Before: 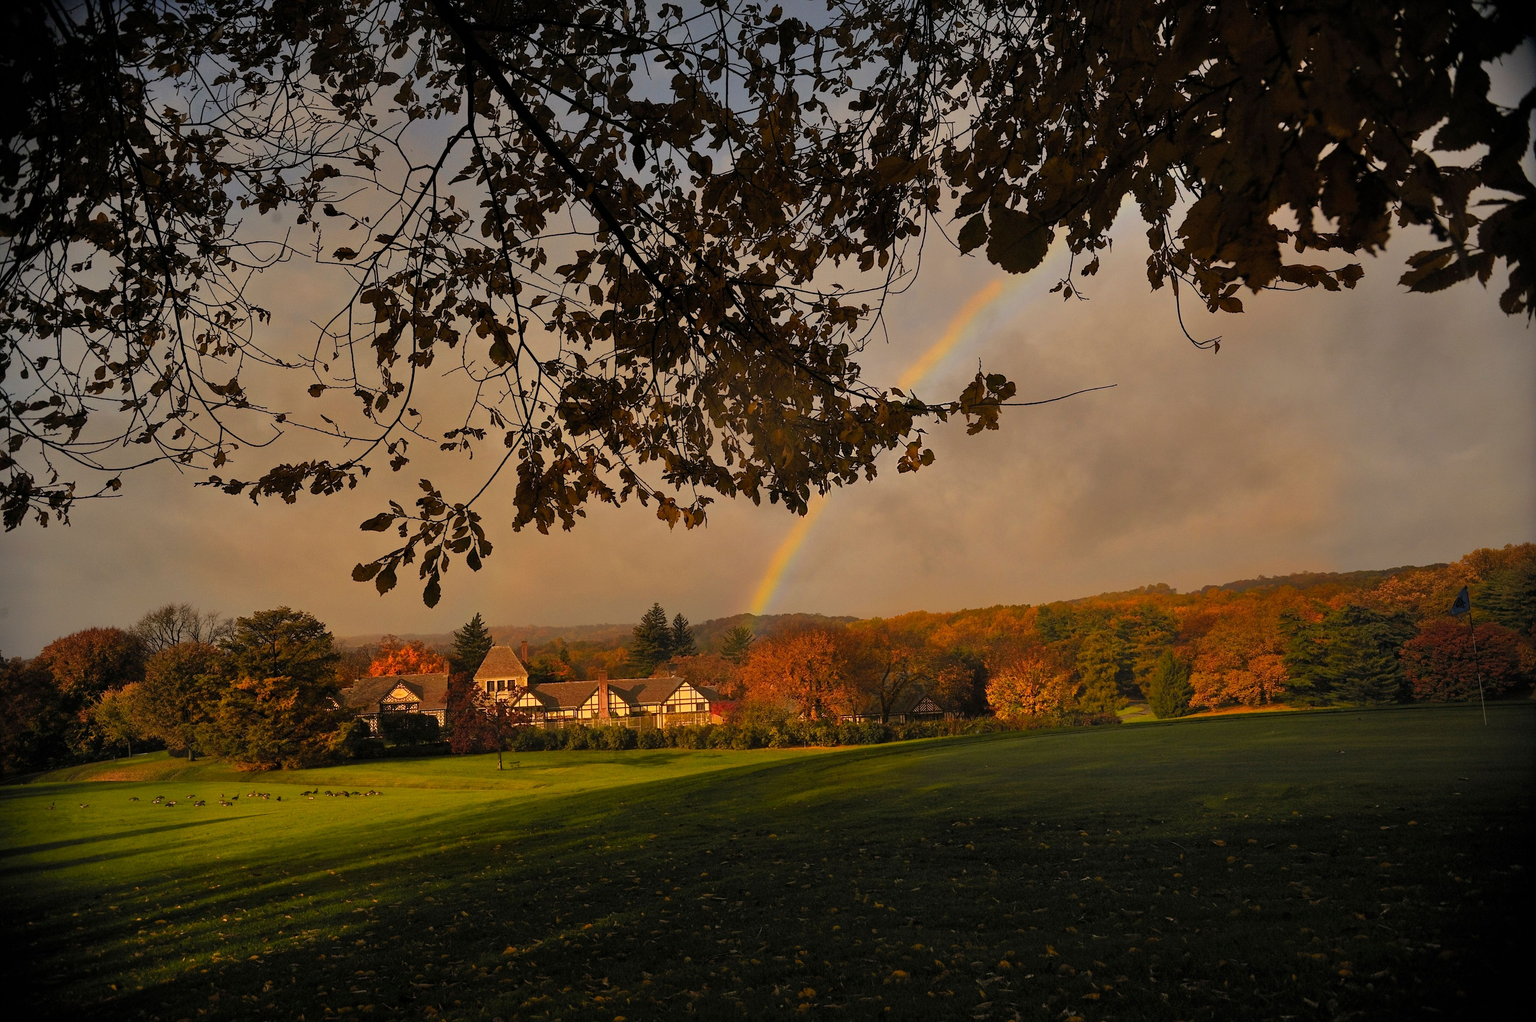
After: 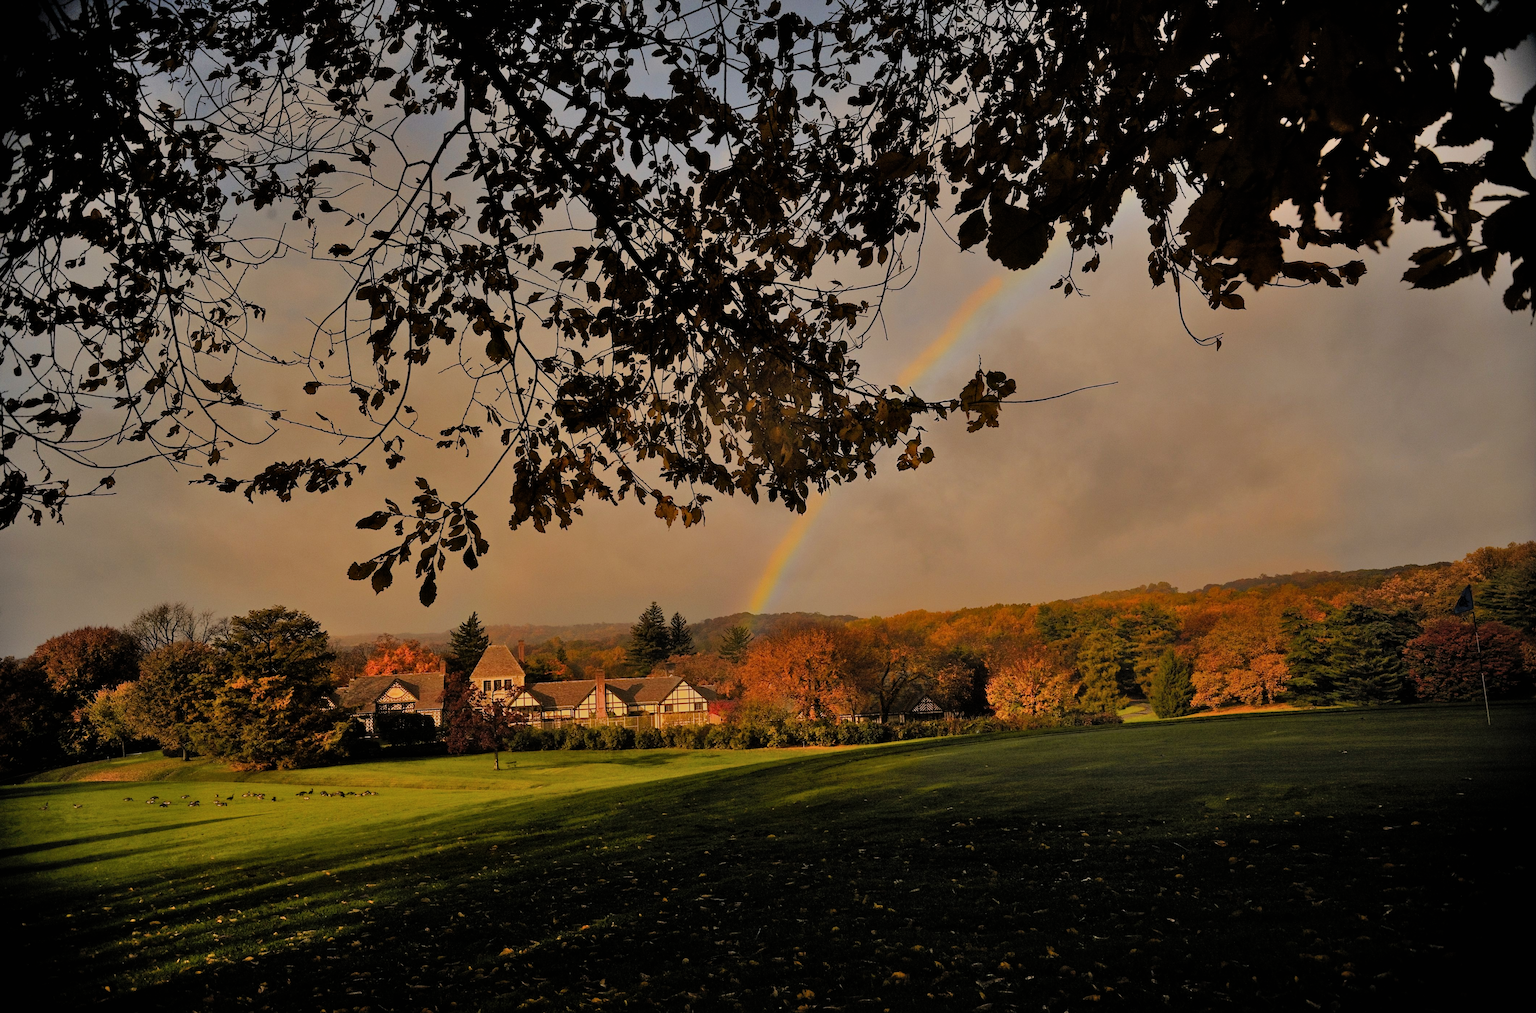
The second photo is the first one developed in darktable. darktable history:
crop: left 0.472%, top 0.577%, right 0.225%, bottom 0.953%
shadows and highlights: shadows 37.74, highlights -26.87, soften with gaussian
filmic rgb: black relative exposure -7.18 EV, white relative exposure 5.35 EV, hardness 3.03
